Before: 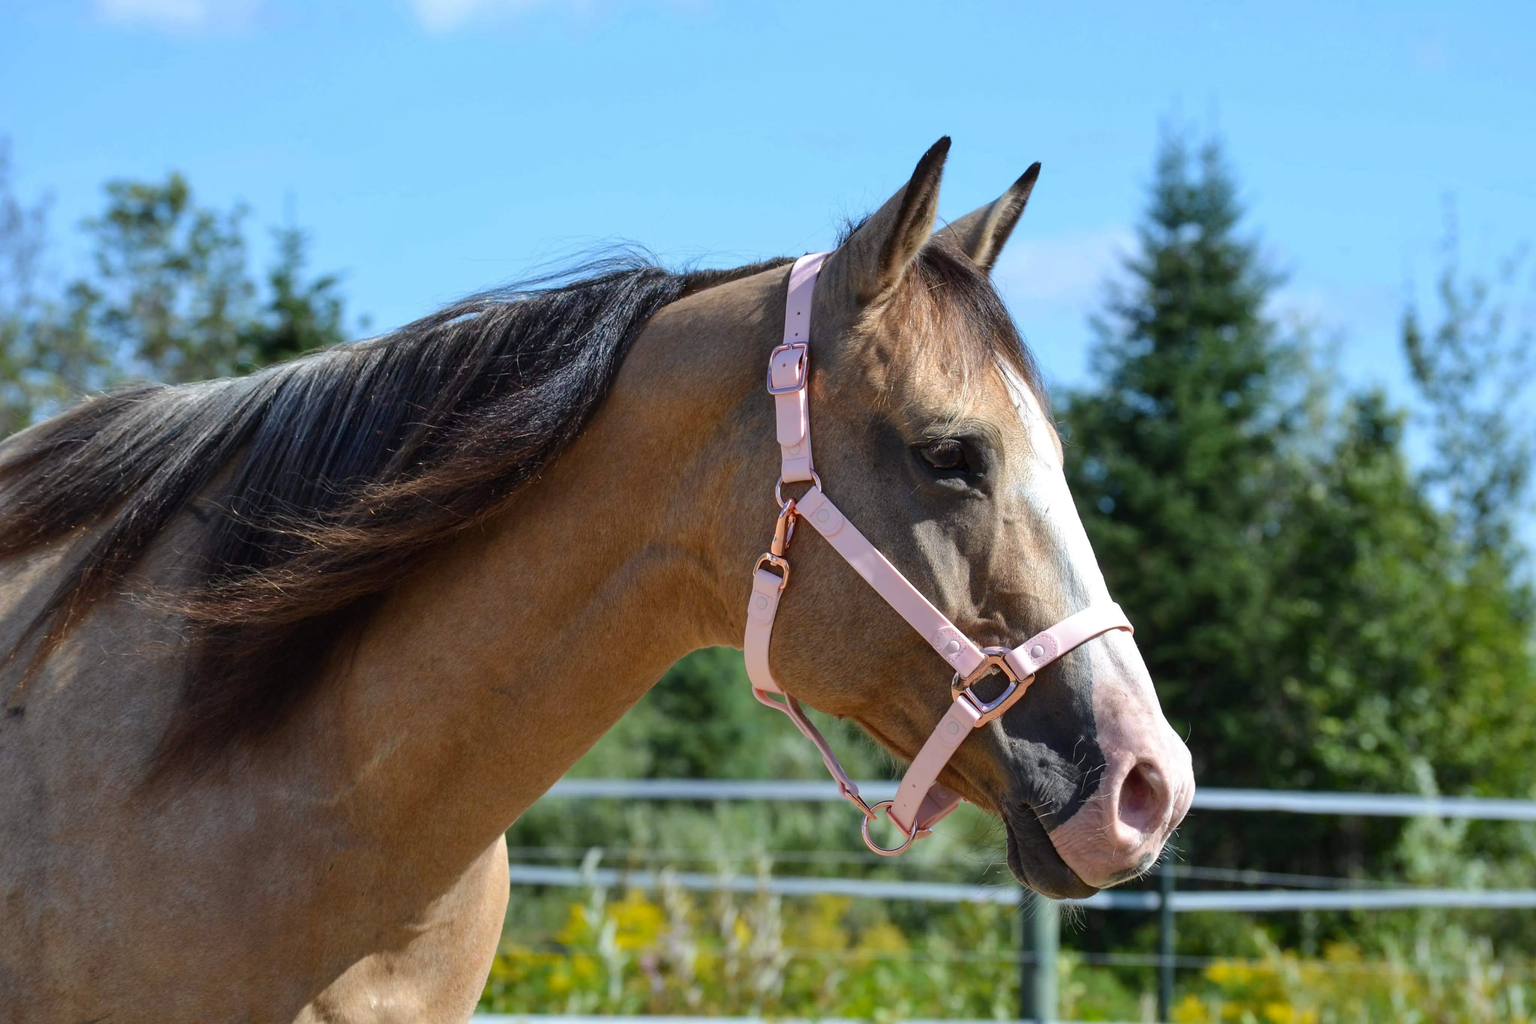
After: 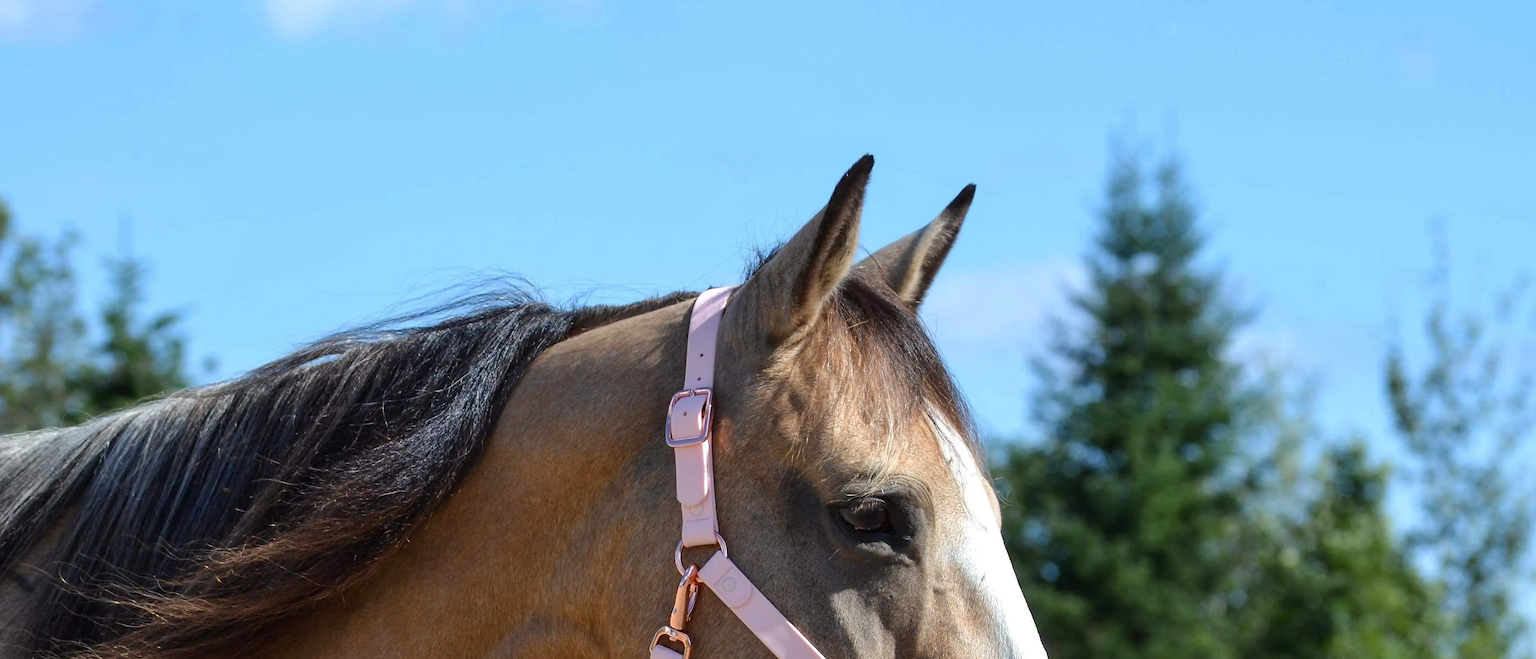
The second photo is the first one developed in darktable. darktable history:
sharpen: radius 1.033, threshold 0.967
crop and rotate: left 11.713%, bottom 43.147%
